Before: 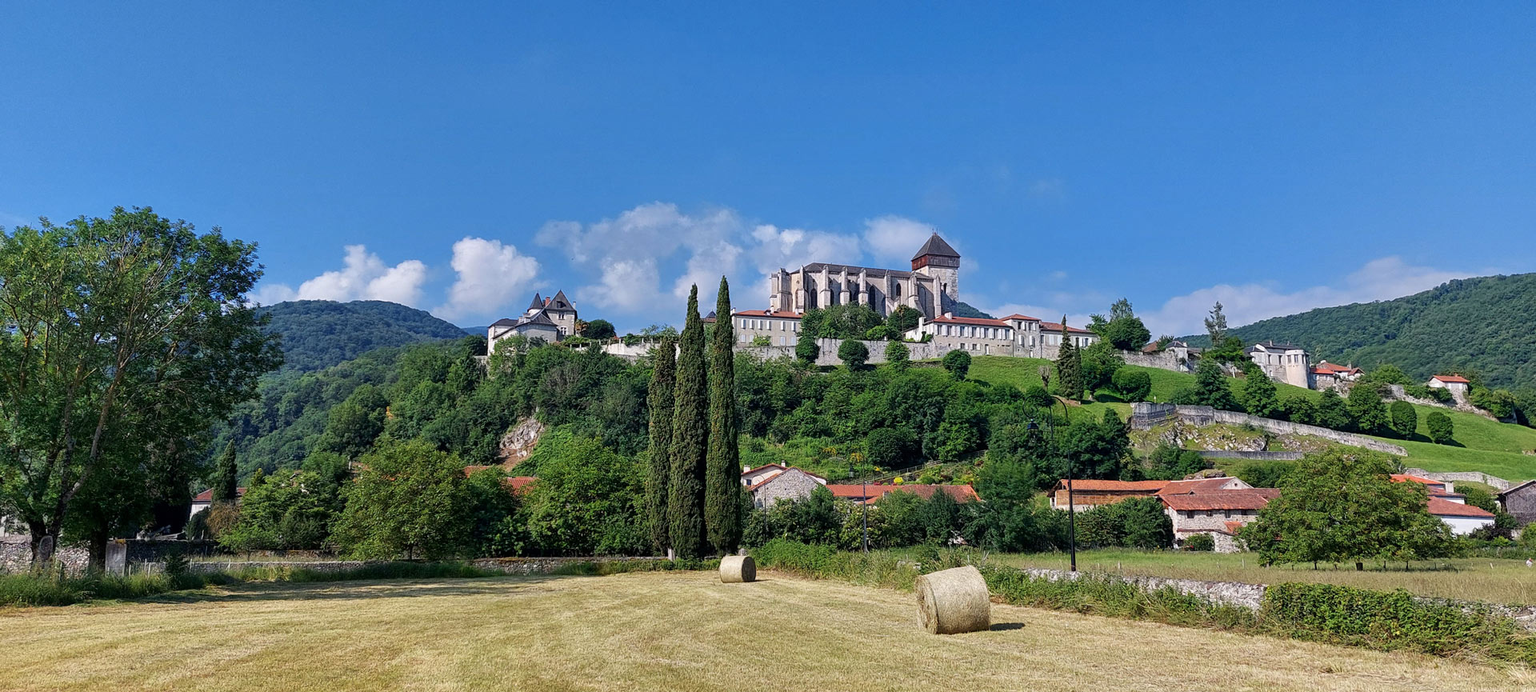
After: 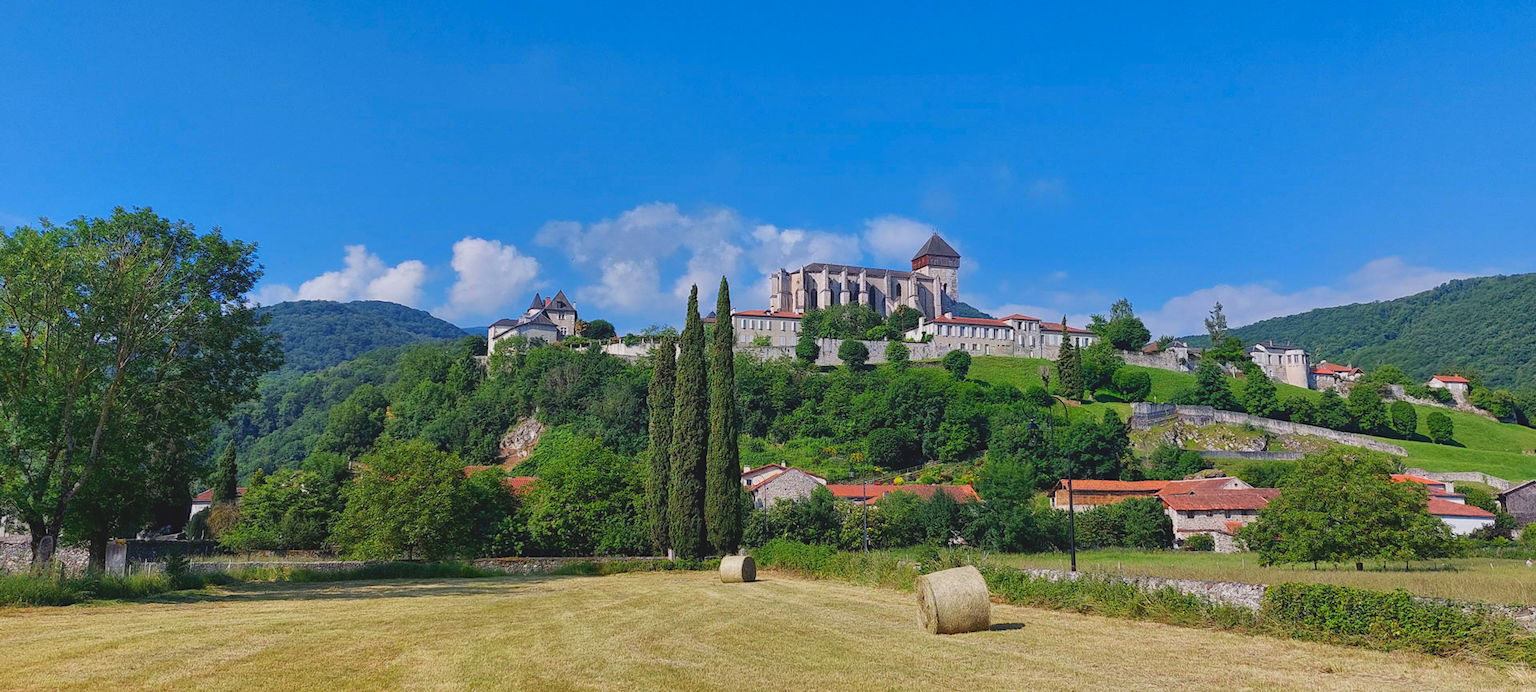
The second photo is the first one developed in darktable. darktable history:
contrast brightness saturation: contrast -0.173, saturation 0.19
